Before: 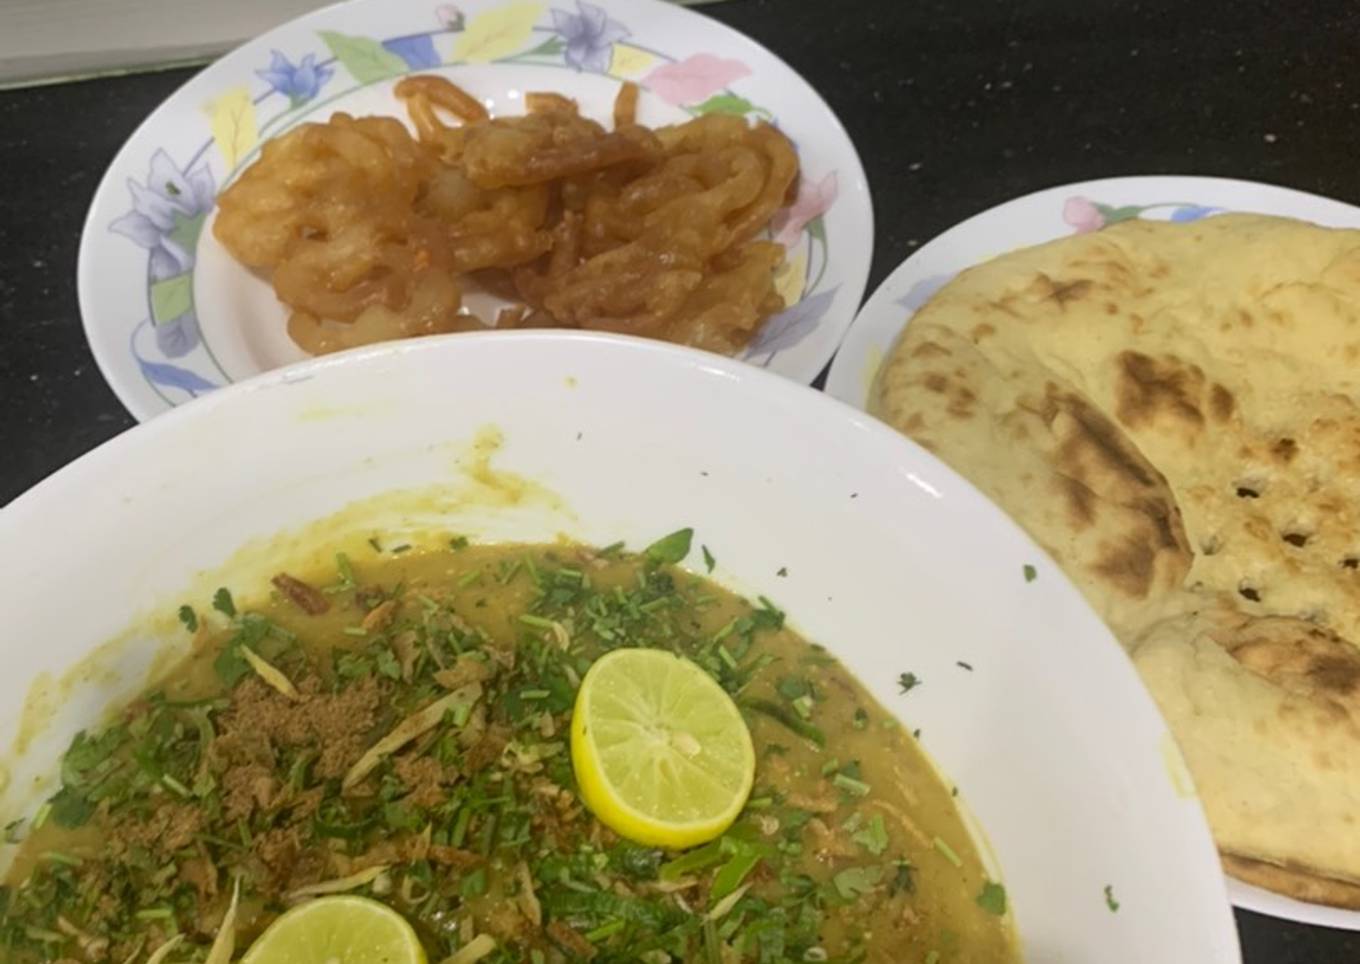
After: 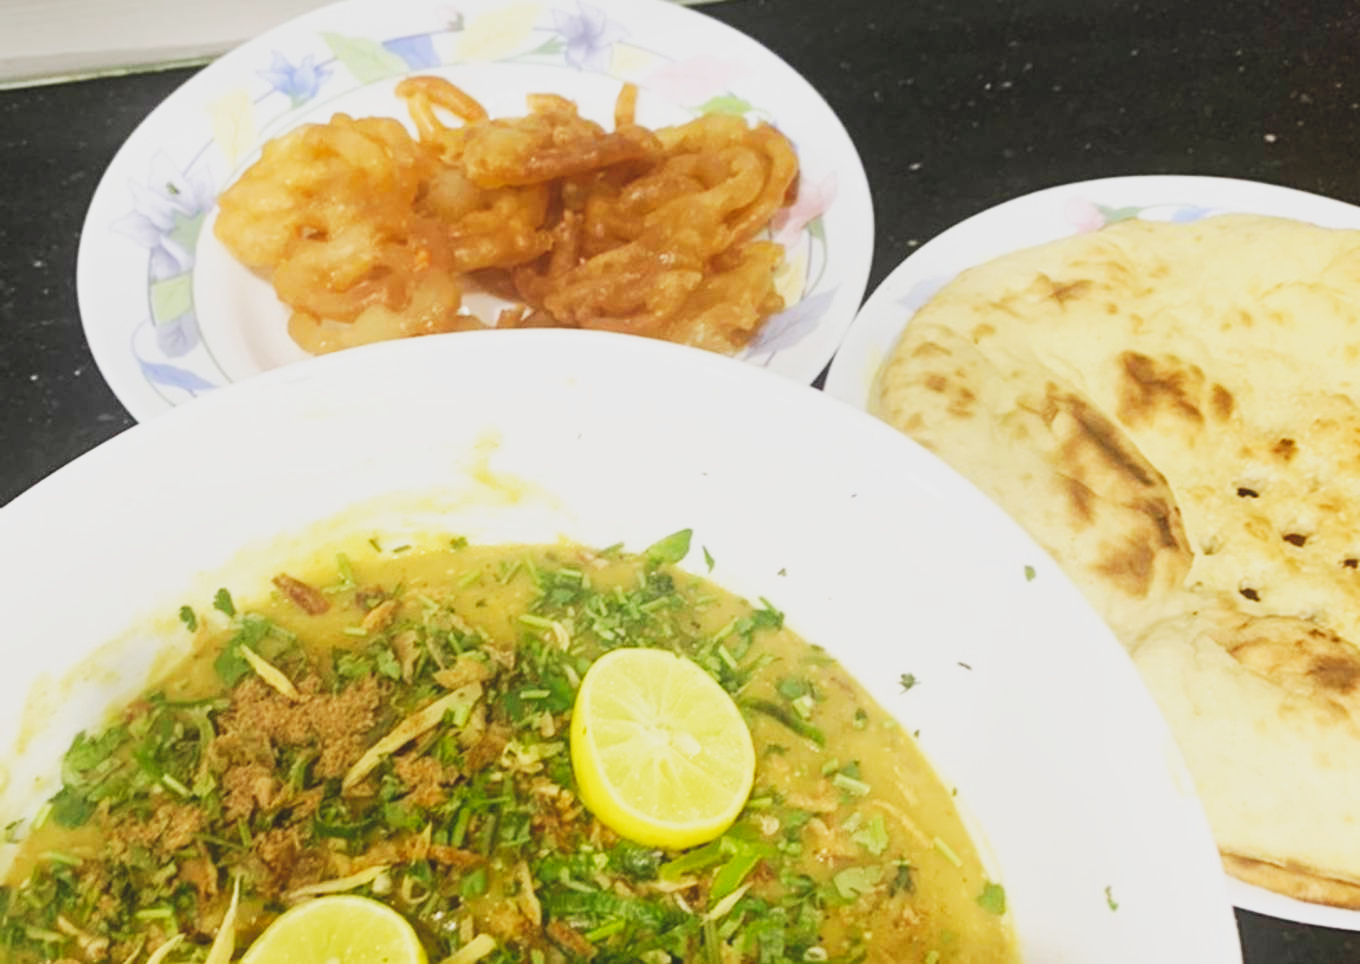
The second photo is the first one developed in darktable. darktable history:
contrast brightness saturation: contrast -0.15, brightness 0.05, saturation -0.12
base curve: curves: ch0 [(0, 0) (0.007, 0.004) (0.027, 0.03) (0.046, 0.07) (0.207, 0.54) (0.442, 0.872) (0.673, 0.972) (1, 1)], preserve colors none
